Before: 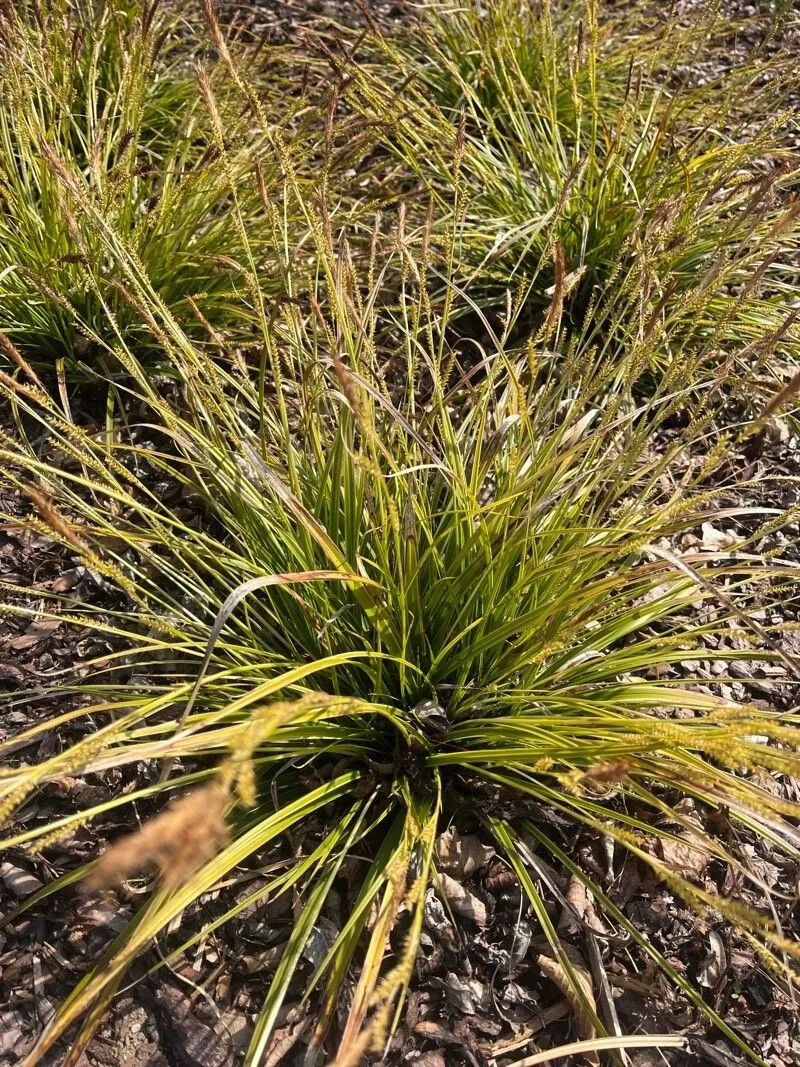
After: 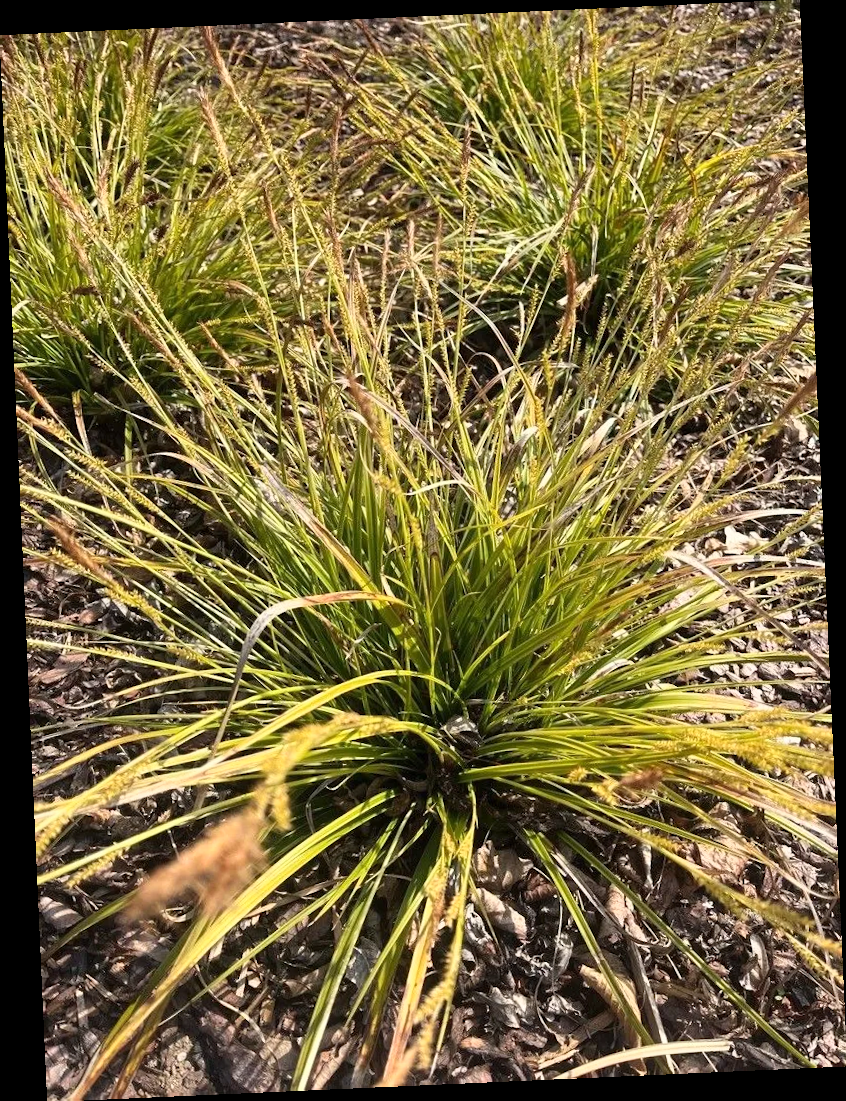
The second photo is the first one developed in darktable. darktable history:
base curve: curves: ch0 [(0, 0) (0.666, 0.806) (1, 1)]
exposure: compensate highlight preservation false
rotate and perspective: rotation -2.56°, automatic cropping off
